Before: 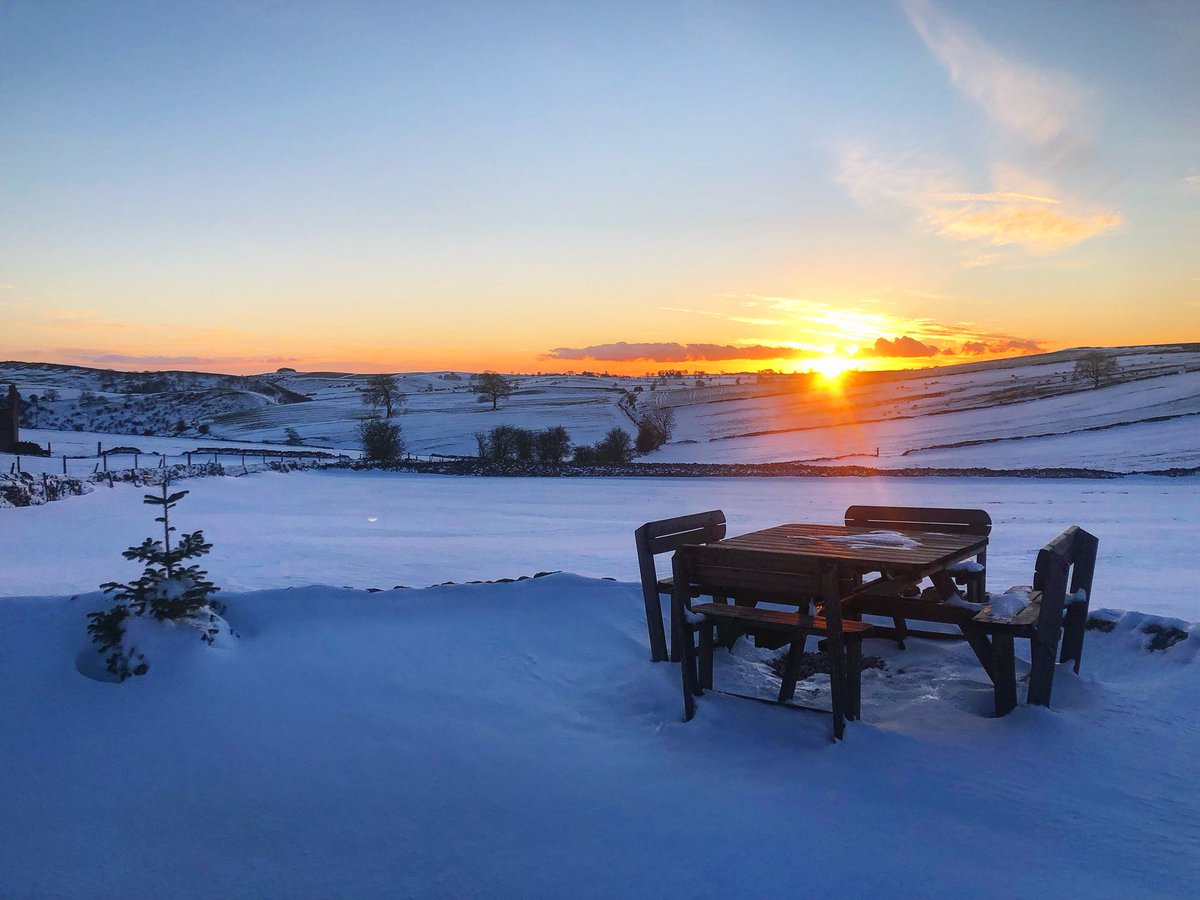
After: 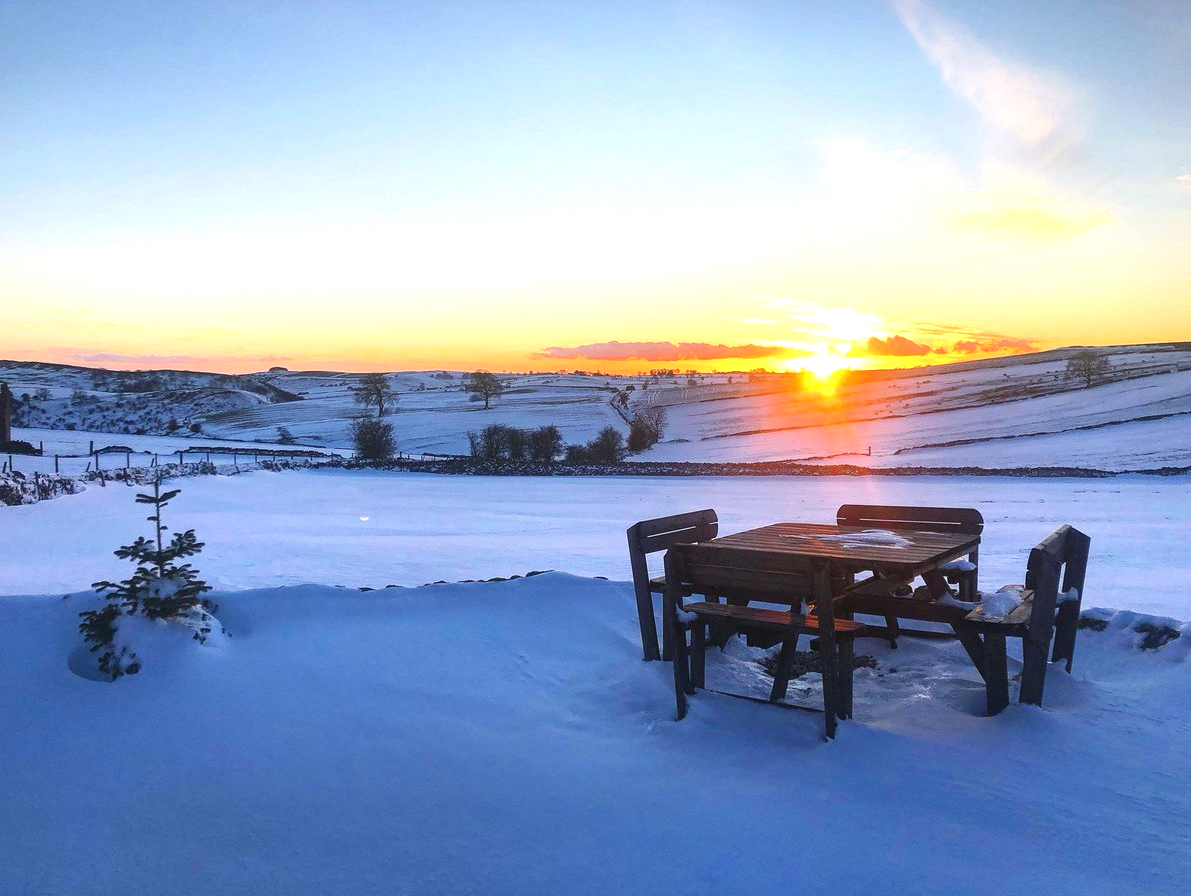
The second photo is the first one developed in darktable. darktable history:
exposure: black level correction 0, exposure 0.703 EV, compensate exposure bias true, compensate highlight preservation false
crop and rotate: left 0.717%, top 0.132%, bottom 0.286%
